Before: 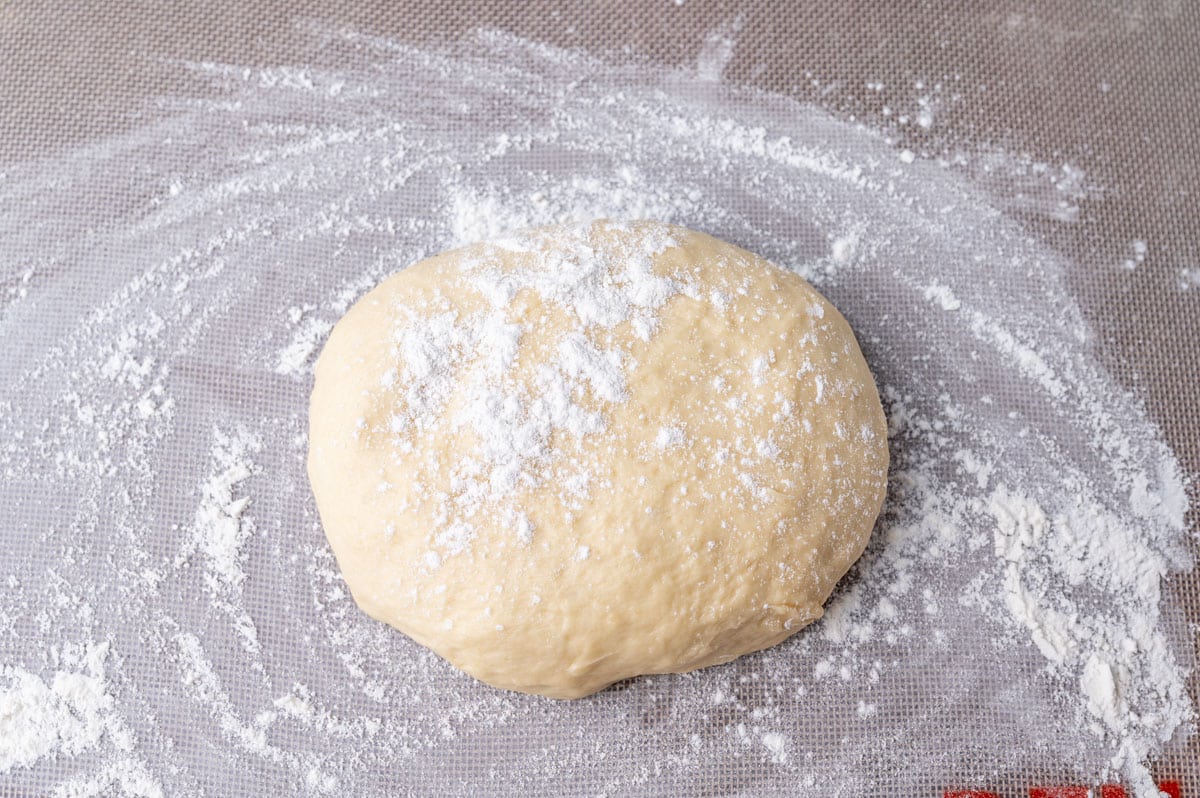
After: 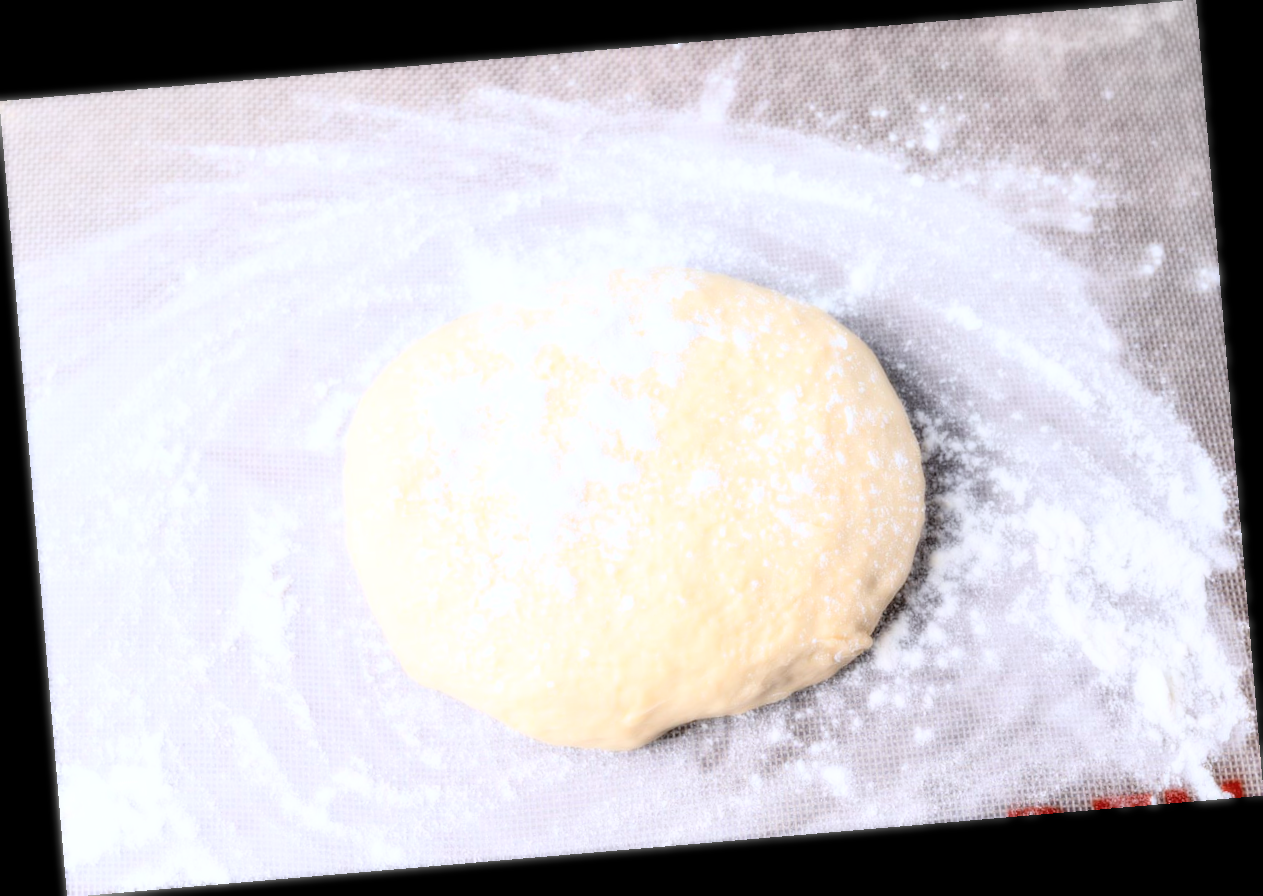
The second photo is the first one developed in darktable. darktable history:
bloom: size 0%, threshold 54.82%, strength 8.31%
white balance: red 0.976, blue 1.04
rotate and perspective: rotation -4.86°, automatic cropping off
